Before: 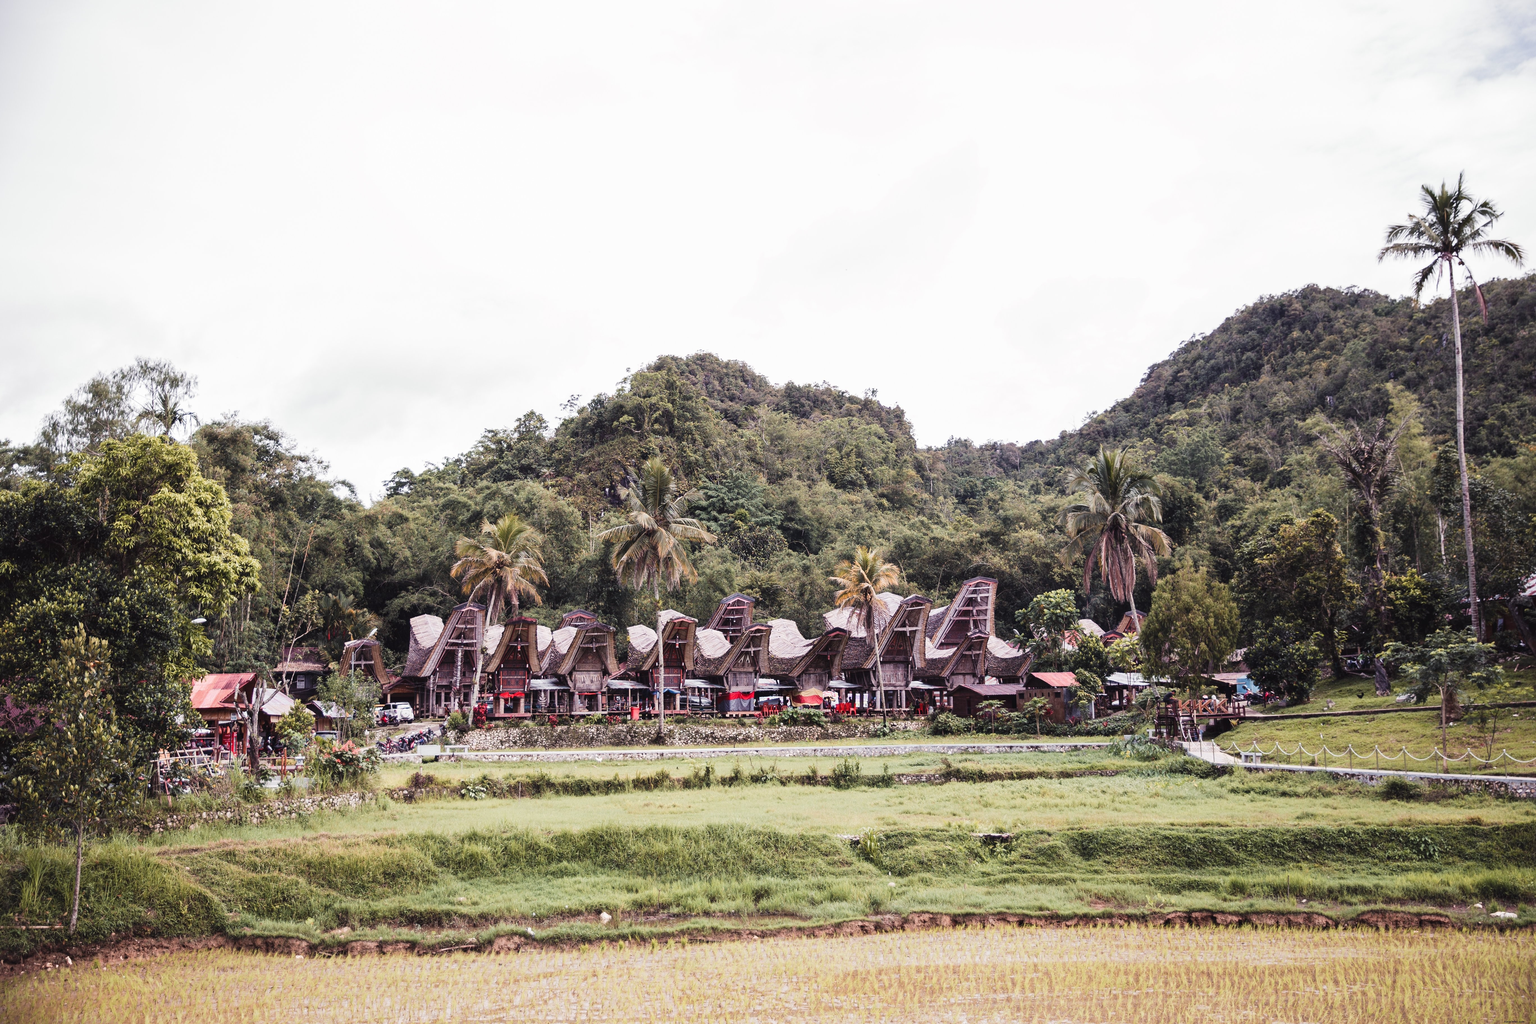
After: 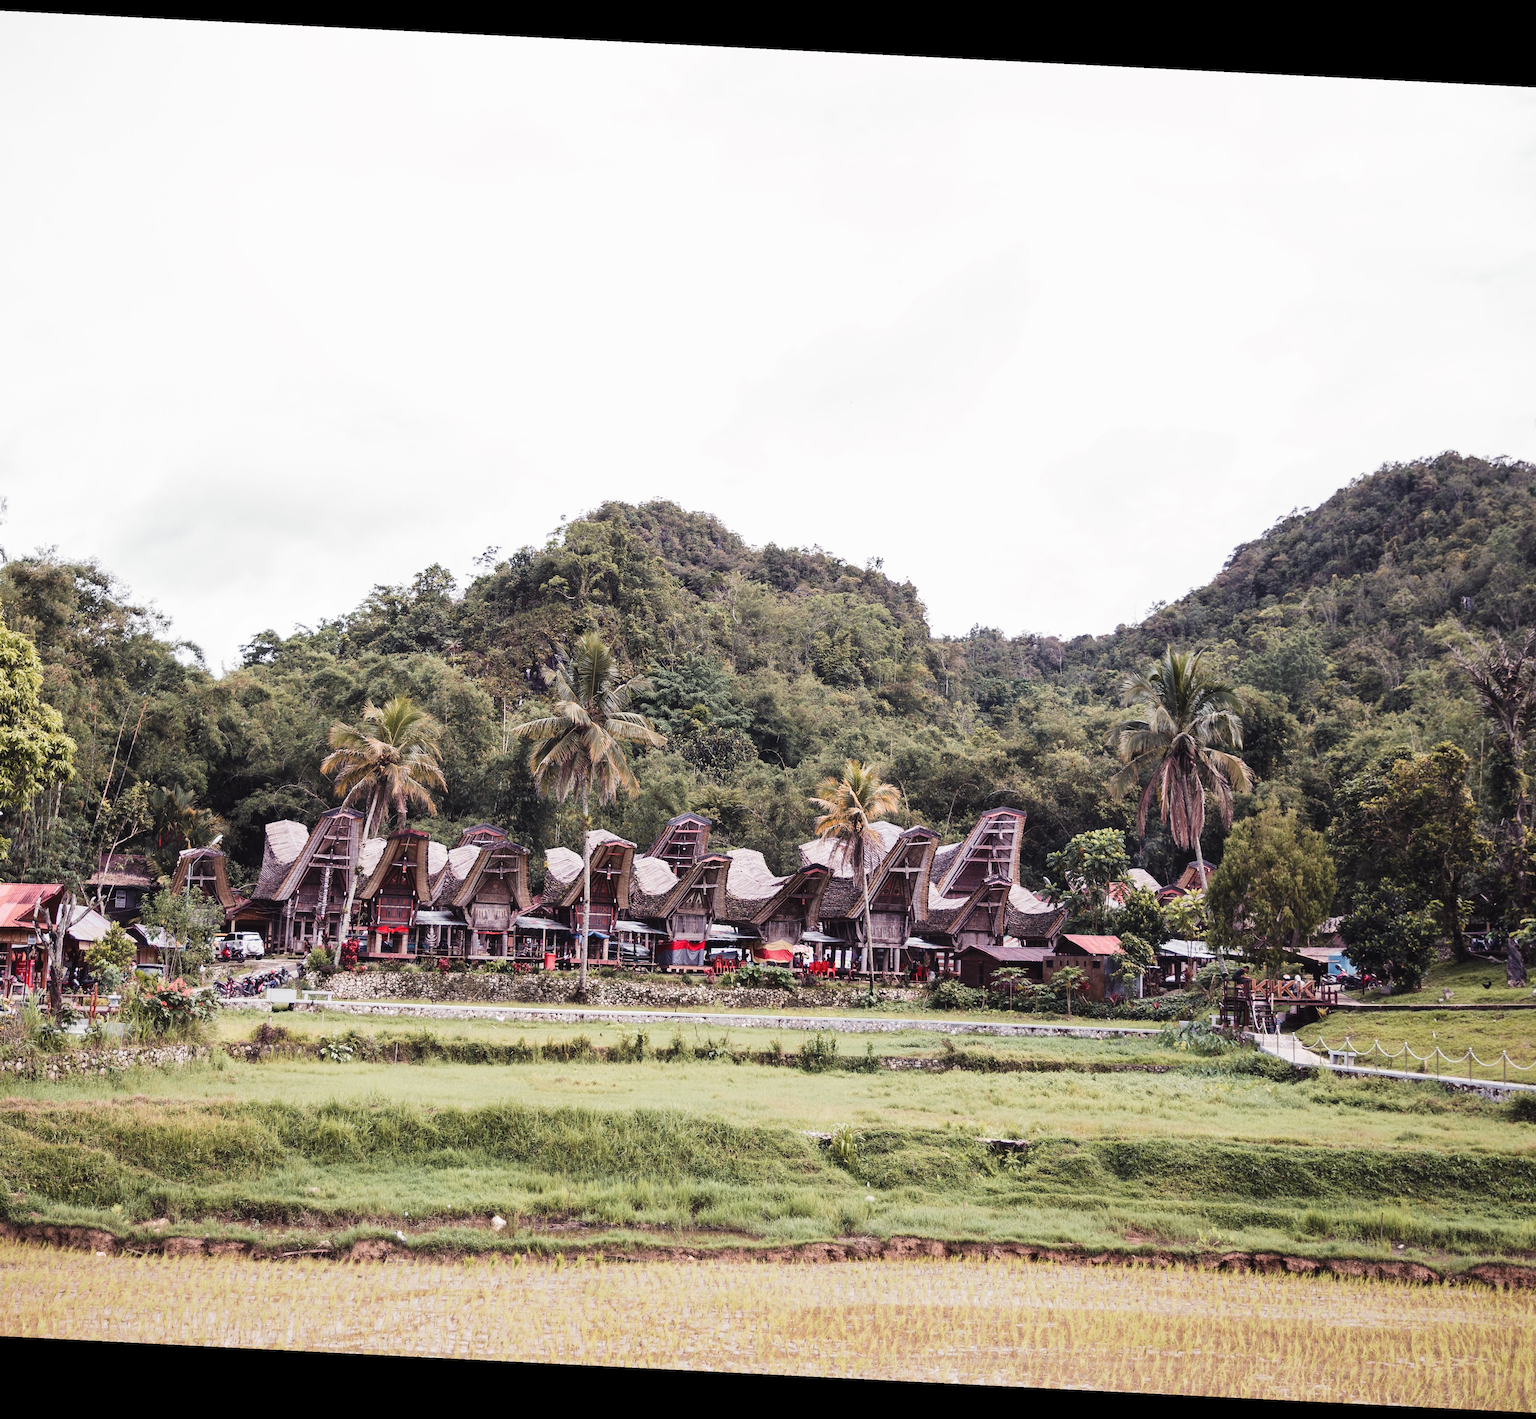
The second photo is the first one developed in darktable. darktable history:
crop and rotate: angle -2.86°, left 14.169%, top 0.038%, right 10.822%, bottom 0.035%
